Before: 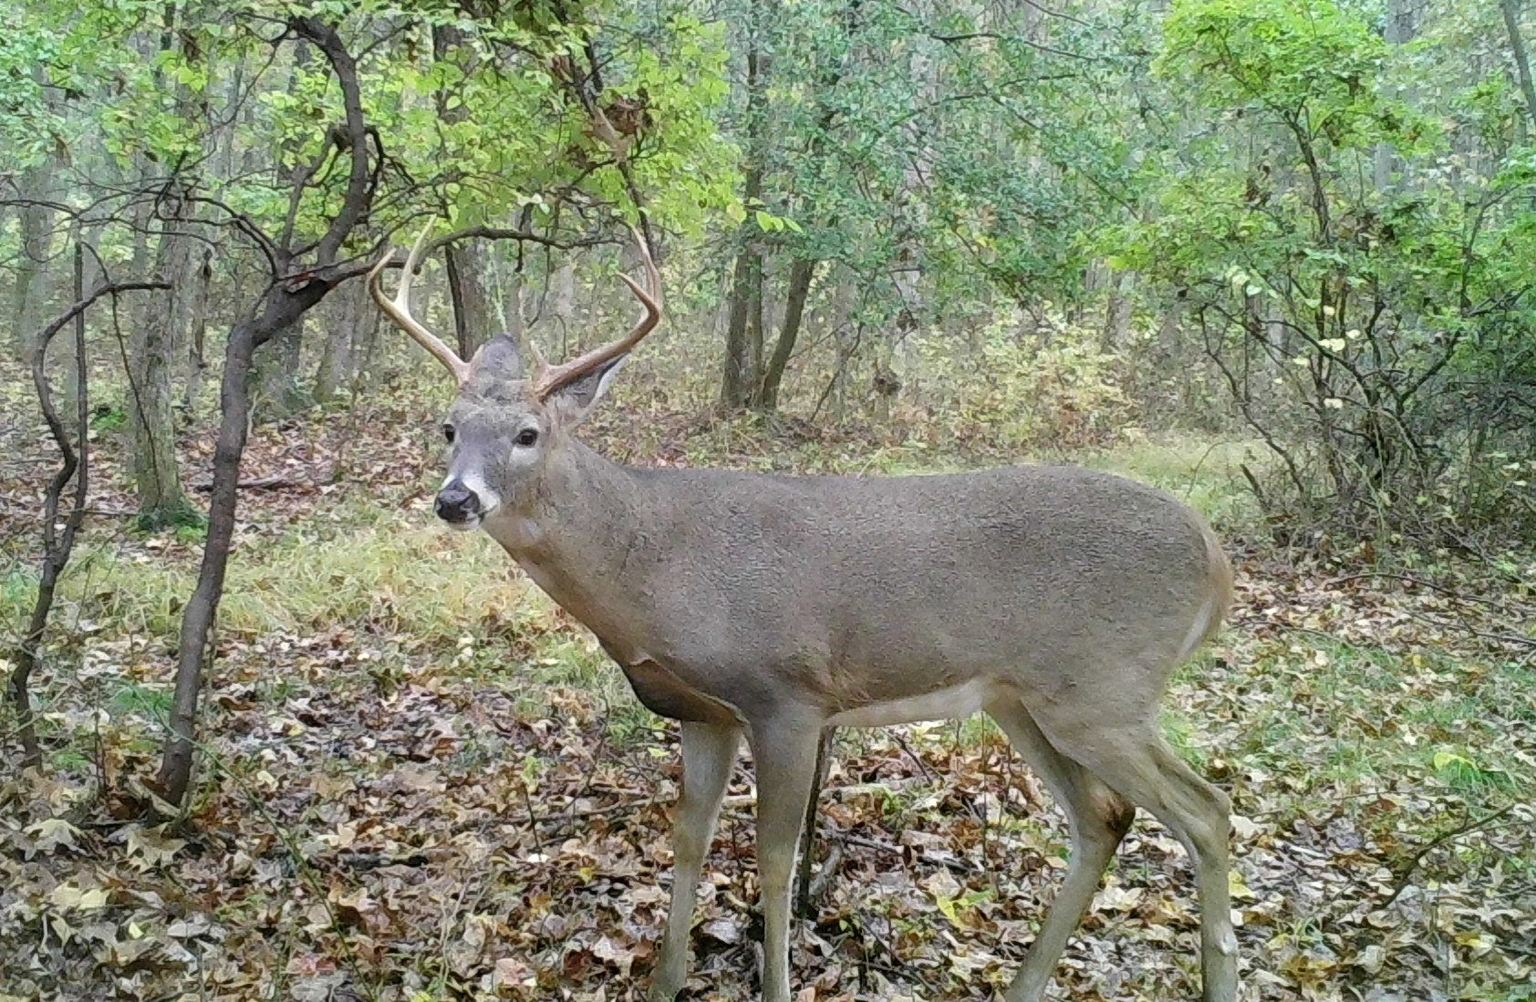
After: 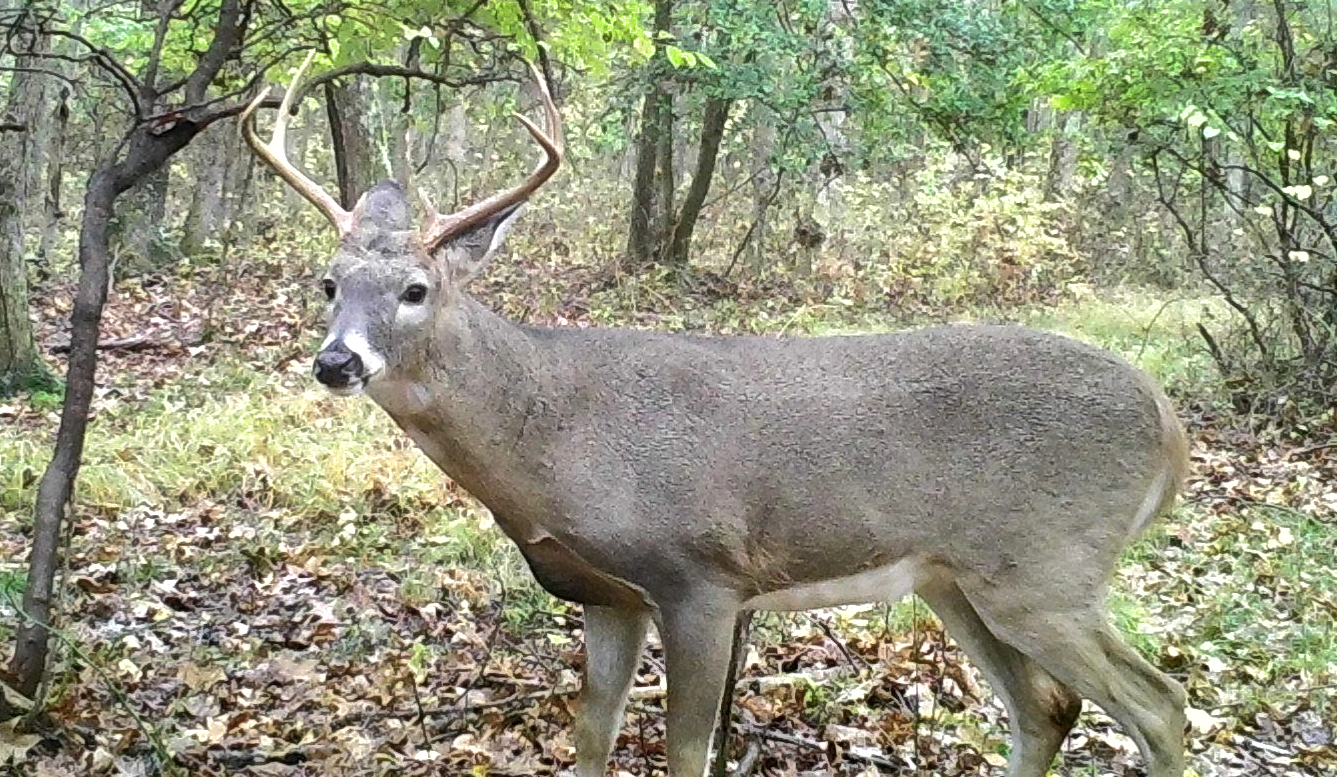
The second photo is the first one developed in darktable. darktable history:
crop: left 9.712%, top 16.928%, right 10.845%, bottom 12.332%
tone equalizer: -8 EV -0.75 EV, -7 EV -0.7 EV, -6 EV -0.6 EV, -5 EV -0.4 EV, -3 EV 0.4 EV, -2 EV 0.6 EV, -1 EV 0.7 EV, +0 EV 0.75 EV, edges refinement/feathering 500, mask exposure compensation -1.57 EV, preserve details no
shadows and highlights: on, module defaults
contrast brightness saturation: contrast 0.07
